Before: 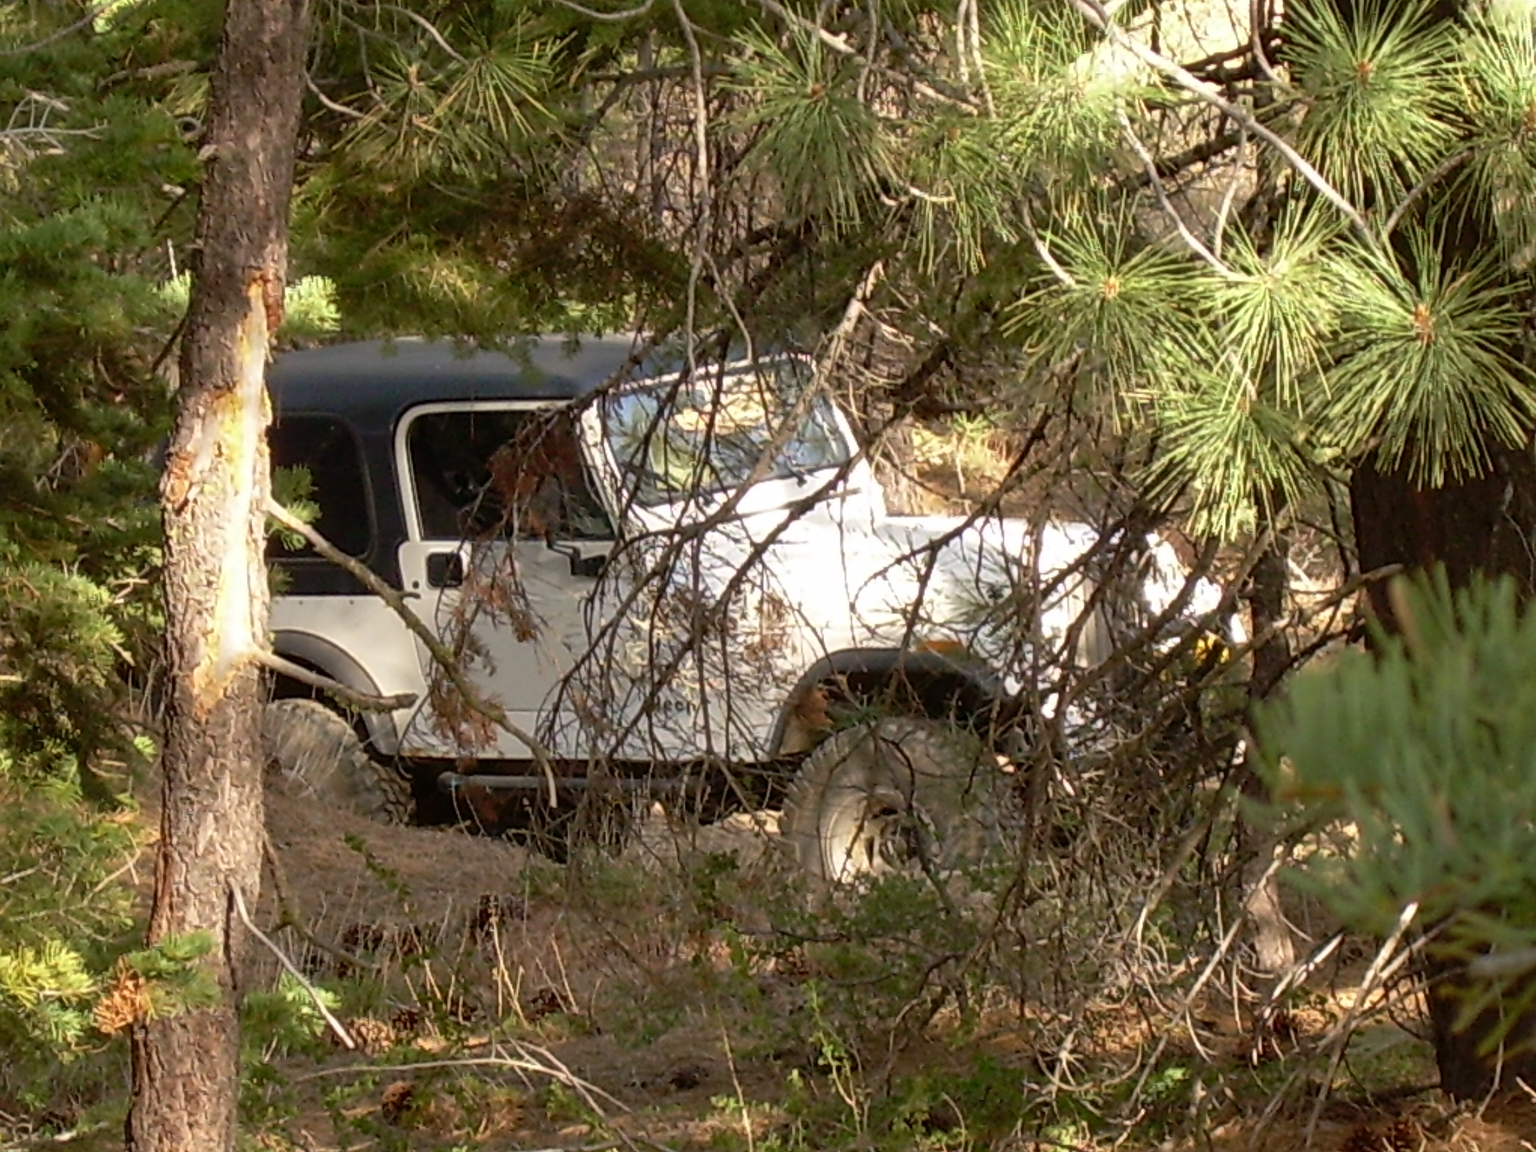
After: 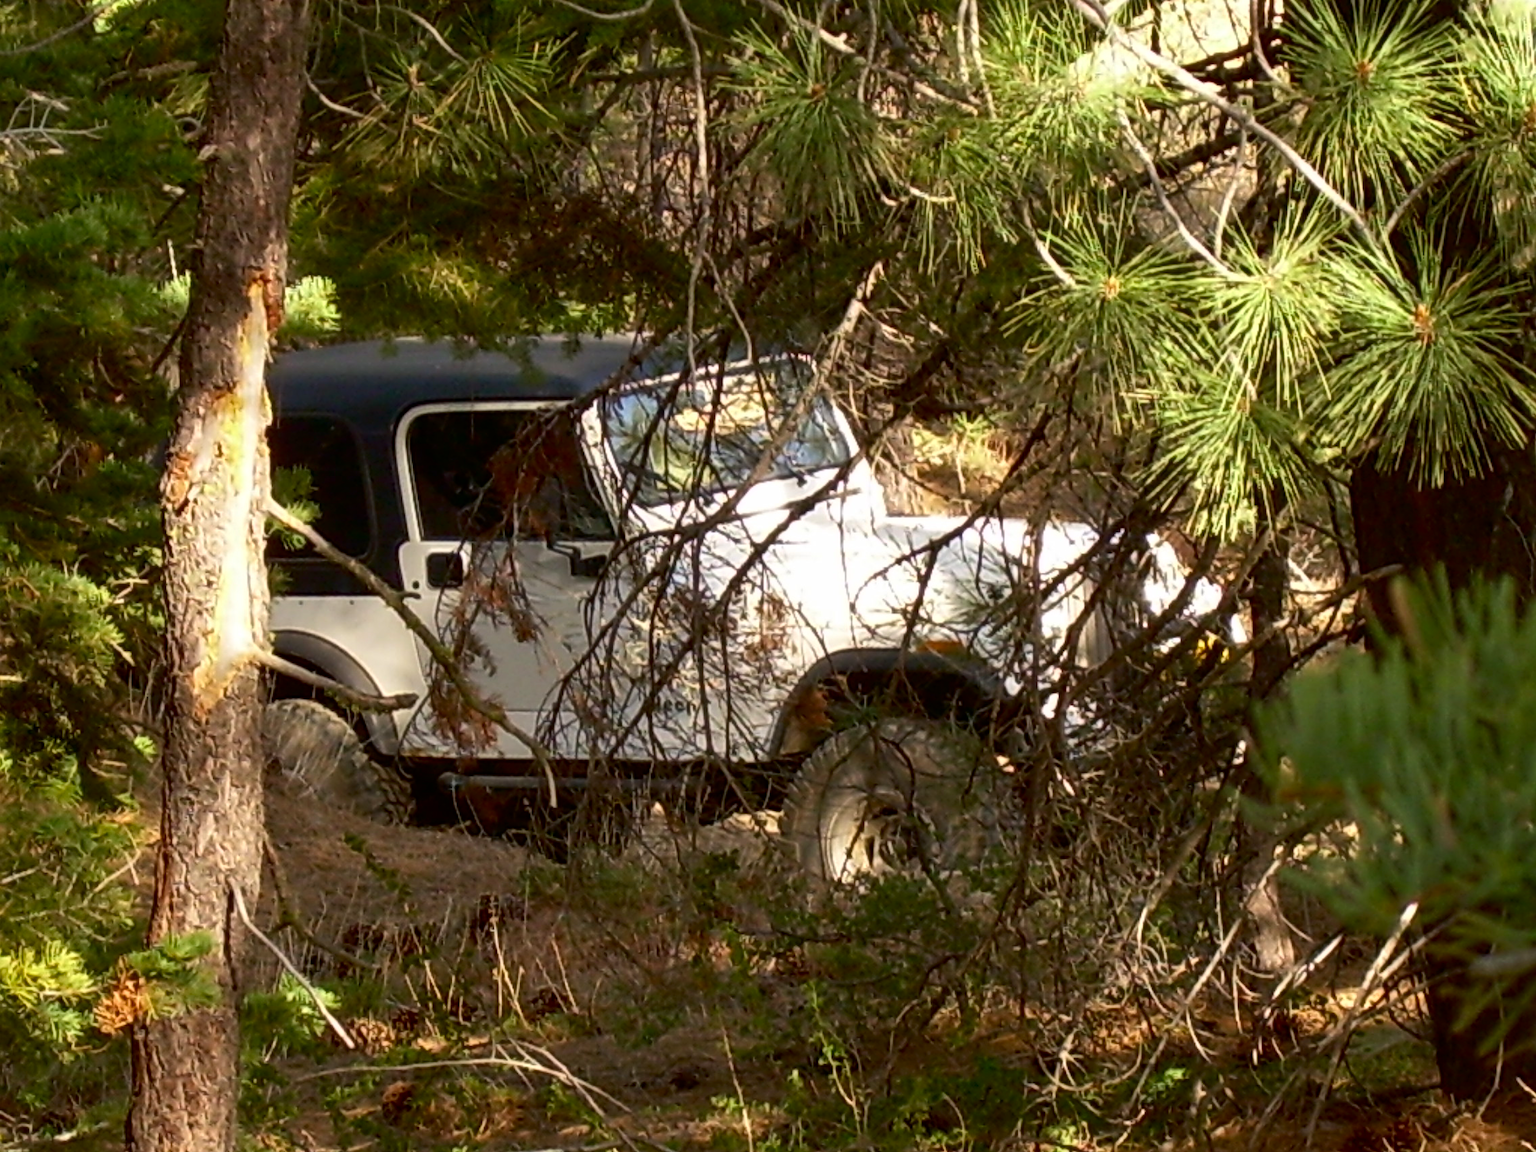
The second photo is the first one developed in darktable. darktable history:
contrast brightness saturation: contrast 0.122, brightness -0.125, saturation 0.202
